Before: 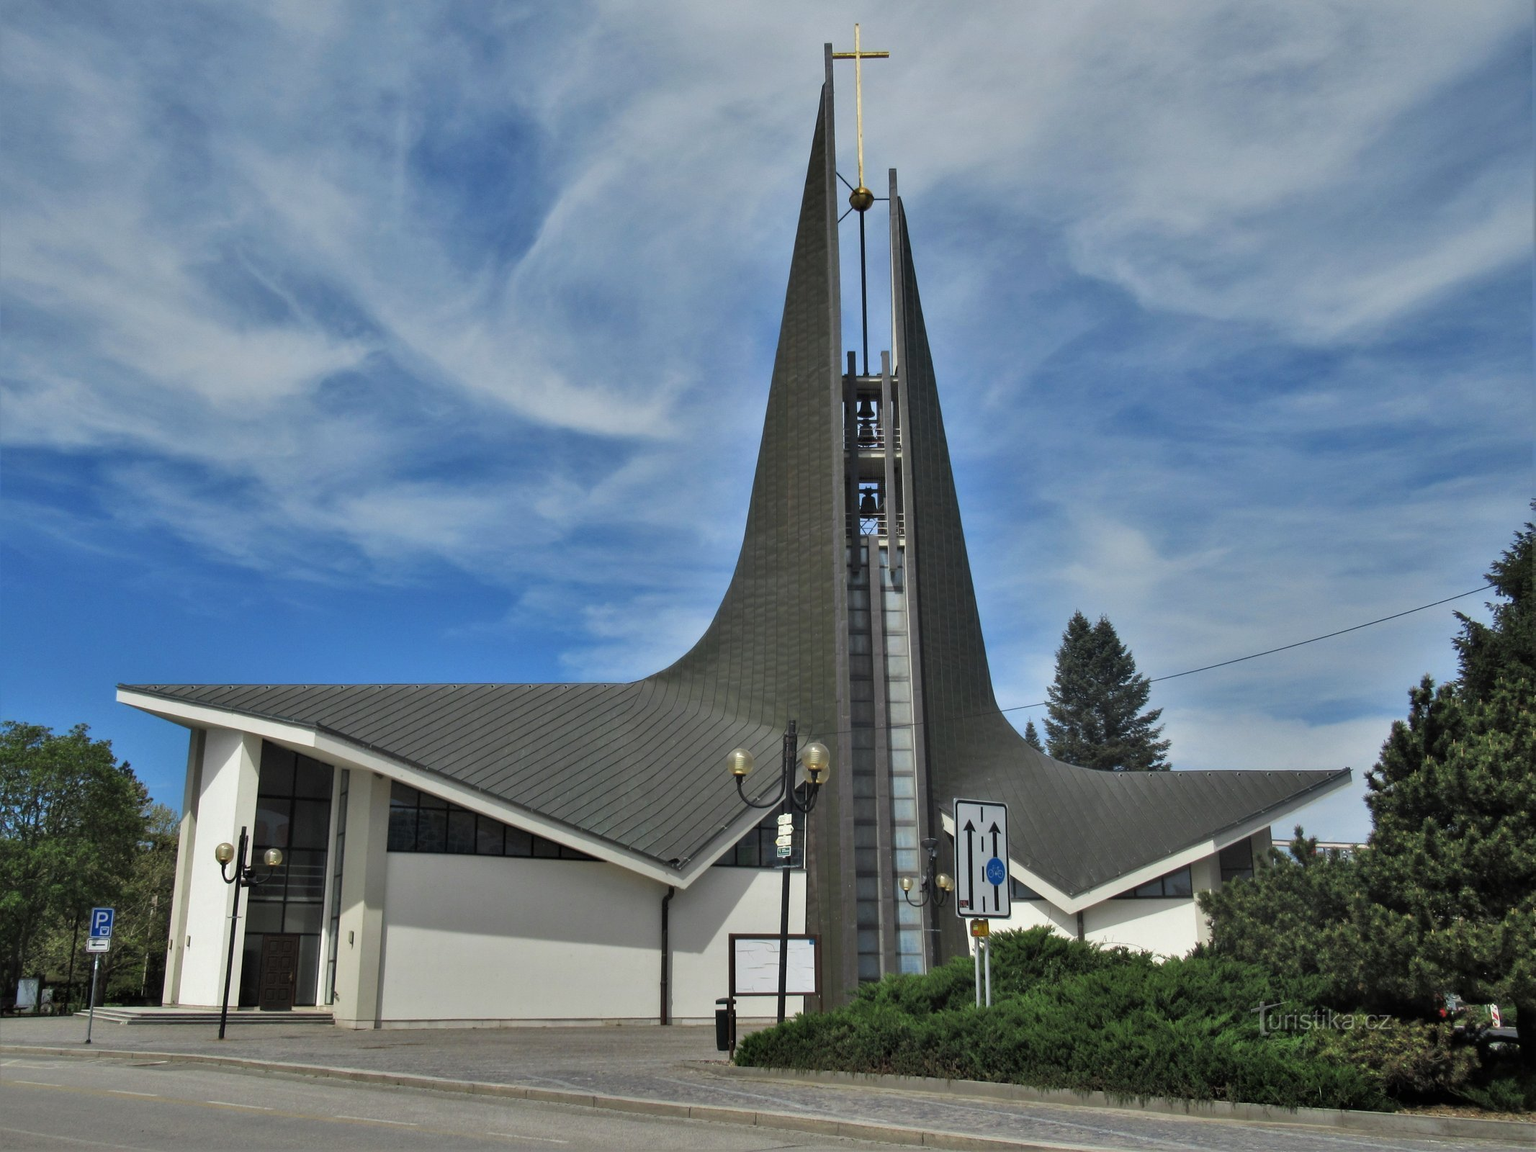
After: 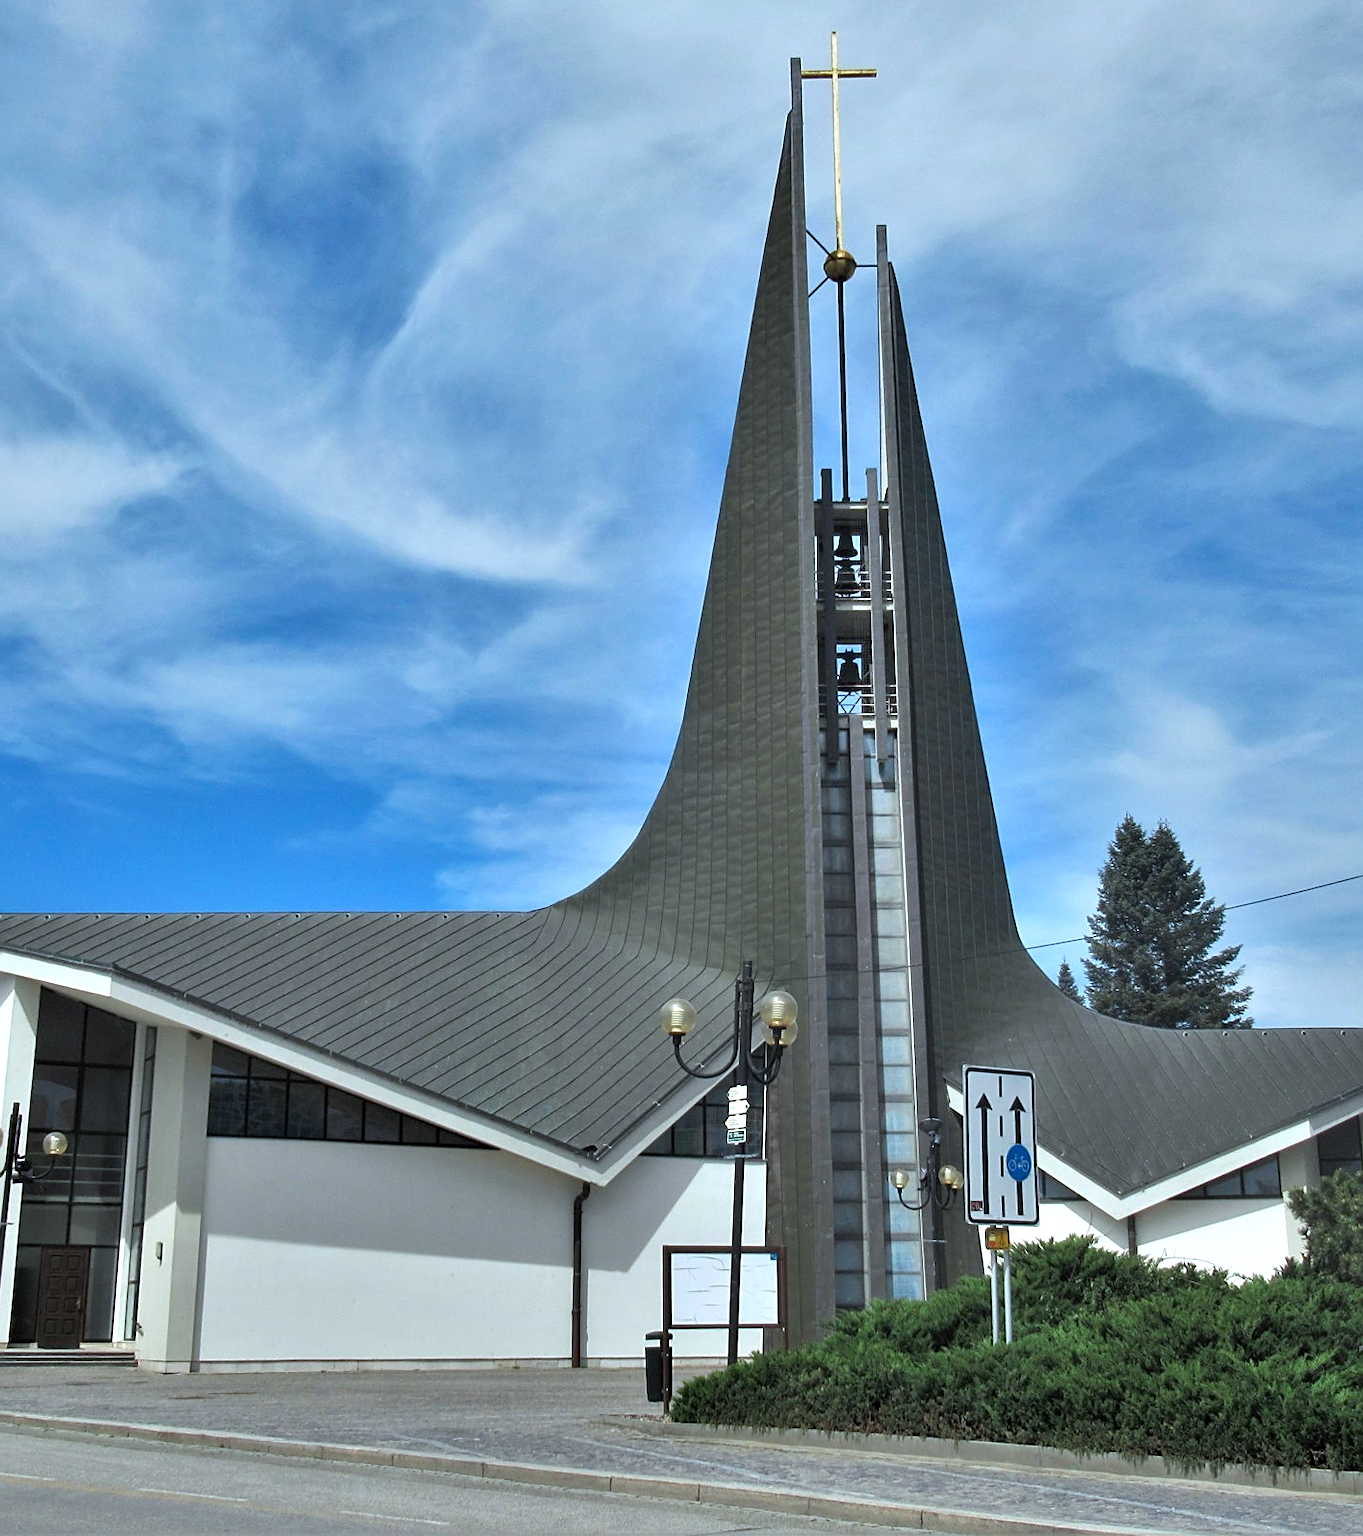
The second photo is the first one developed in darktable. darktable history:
sharpen: on, module defaults
exposure: black level correction 0.001, exposure 0.5 EV, compensate highlight preservation false
color correction: highlights a* -3.94, highlights b* -11.05
crop and rotate: left 15.097%, right 18.335%
